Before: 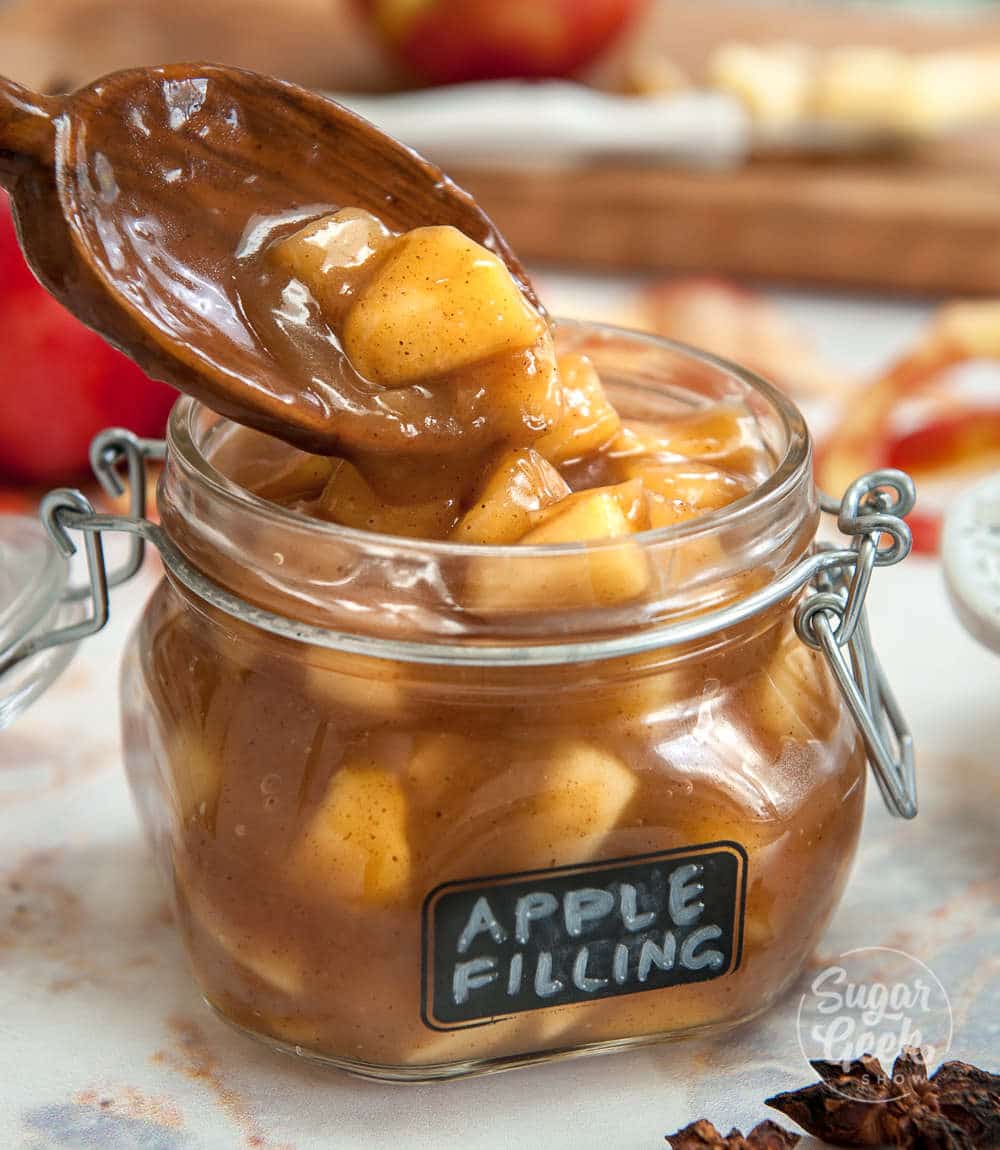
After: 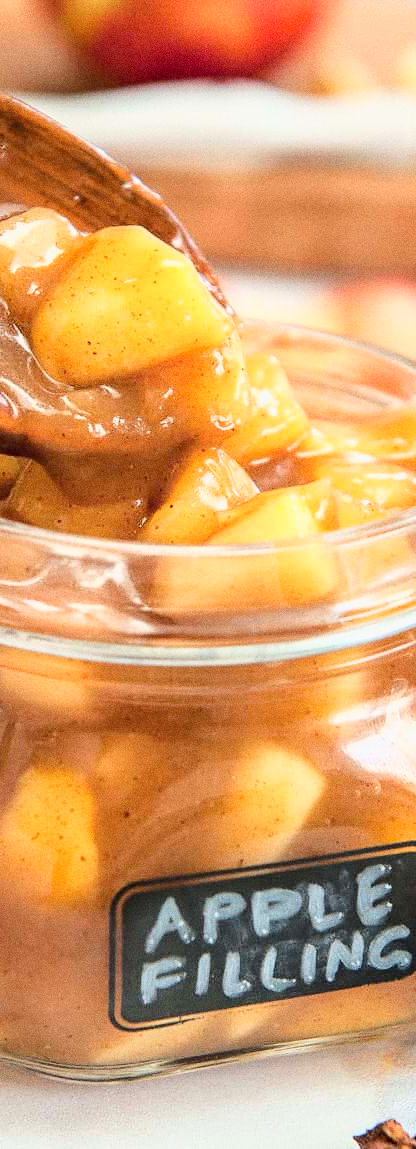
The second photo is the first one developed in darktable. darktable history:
base curve: curves: ch0 [(0, 0) (0.025, 0.046) (0.112, 0.277) (0.467, 0.74) (0.814, 0.929) (1, 0.942)]
grain: coarseness 0.09 ISO
crop: left 31.229%, right 27.105%
